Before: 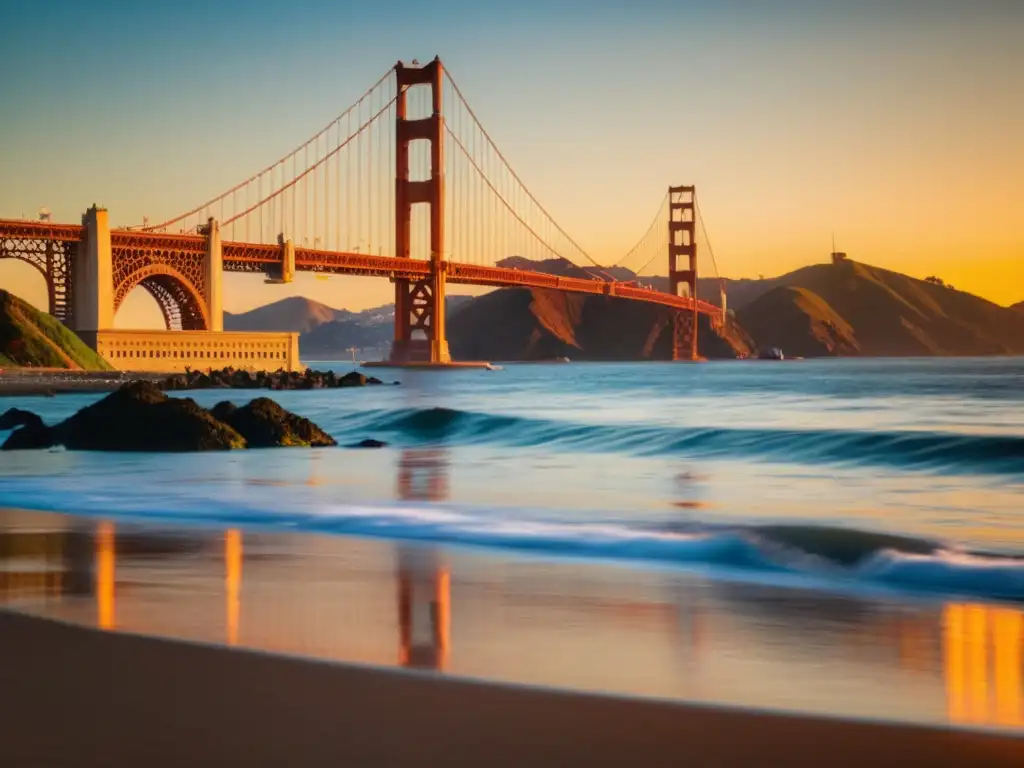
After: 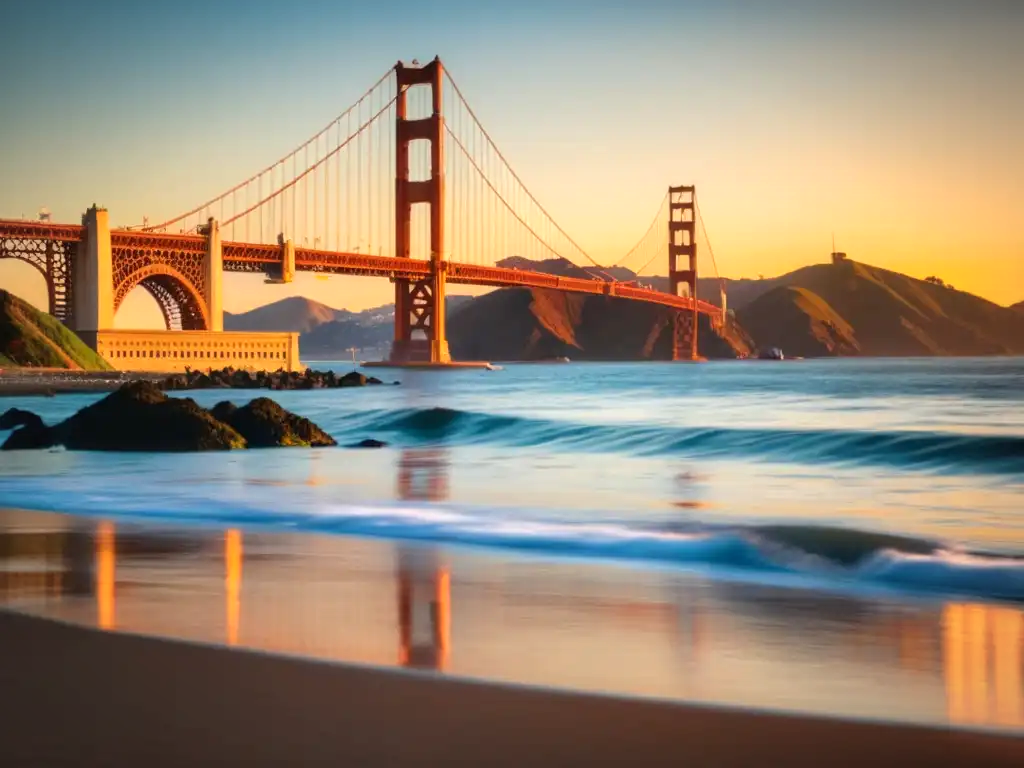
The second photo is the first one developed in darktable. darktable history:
exposure: exposure 0.374 EV, compensate highlight preservation false
vignetting: fall-off start 84.88%, fall-off radius 80.12%, width/height ratio 1.223
